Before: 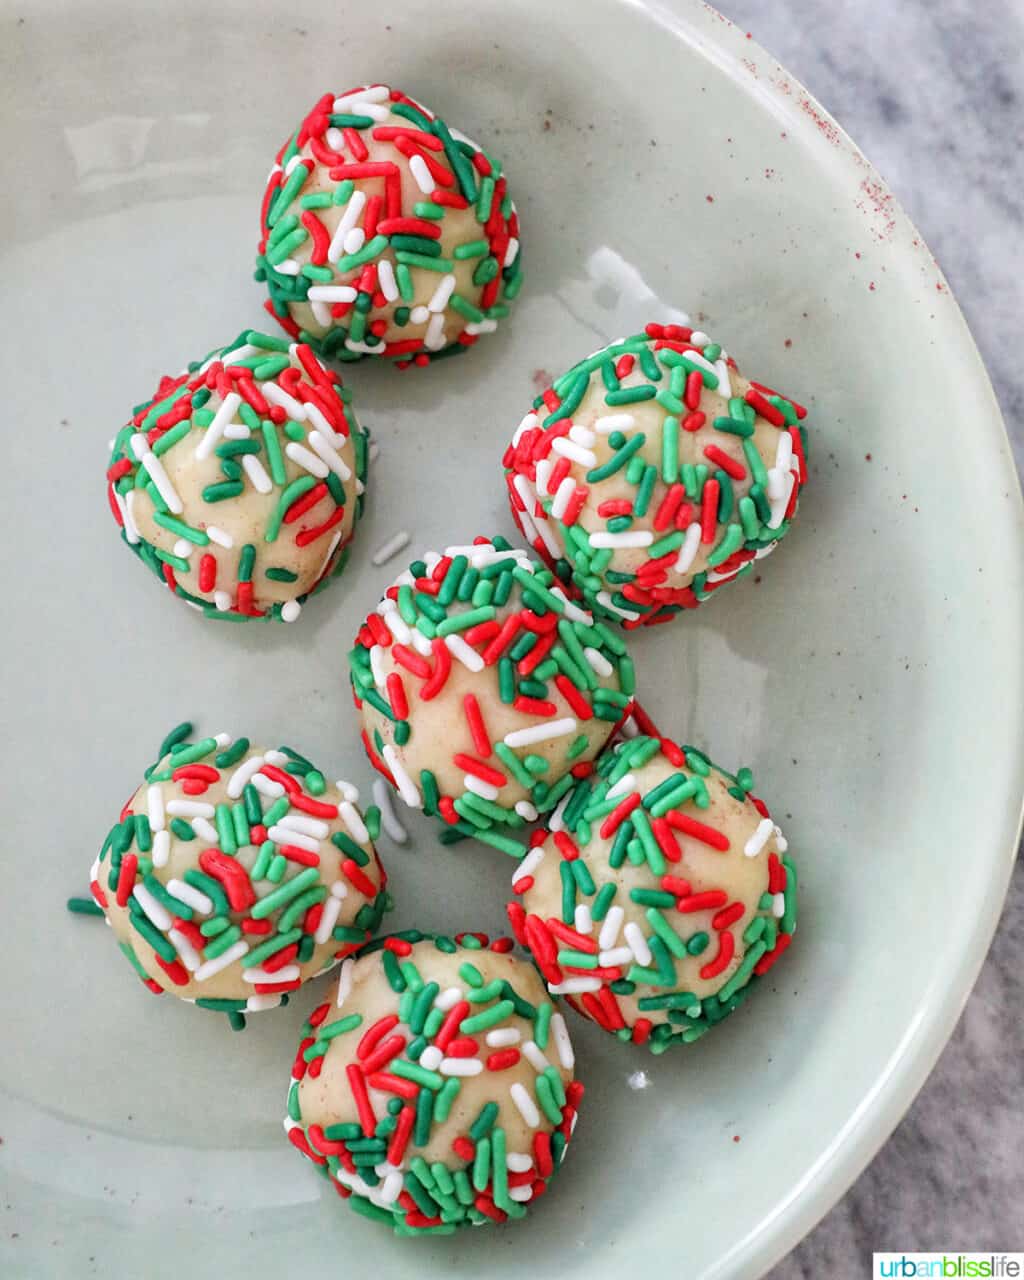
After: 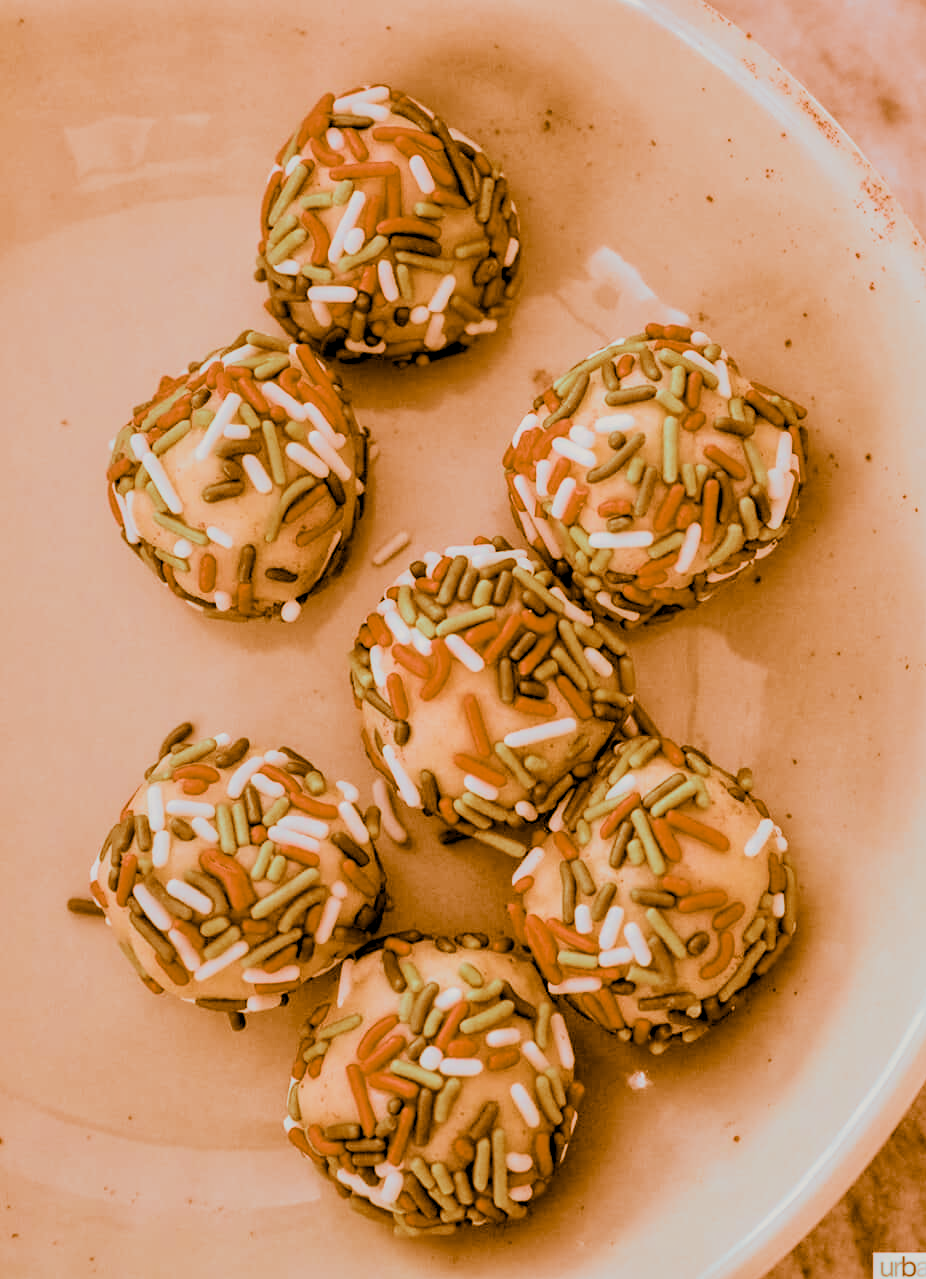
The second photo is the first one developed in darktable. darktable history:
split-toning: shadows › hue 26°, shadows › saturation 0.92, highlights › hue 40°, highlights › saturation 0.92, balance -63, compress 0%
local contrast: detail 130%
crop: right 9.509%, bottom 0.031%
filmic rgb: black relative exposure -7.15 EV, white relative exposure 5.36 EV, hardness 3.02
exposure: compensate highlight preservation false
